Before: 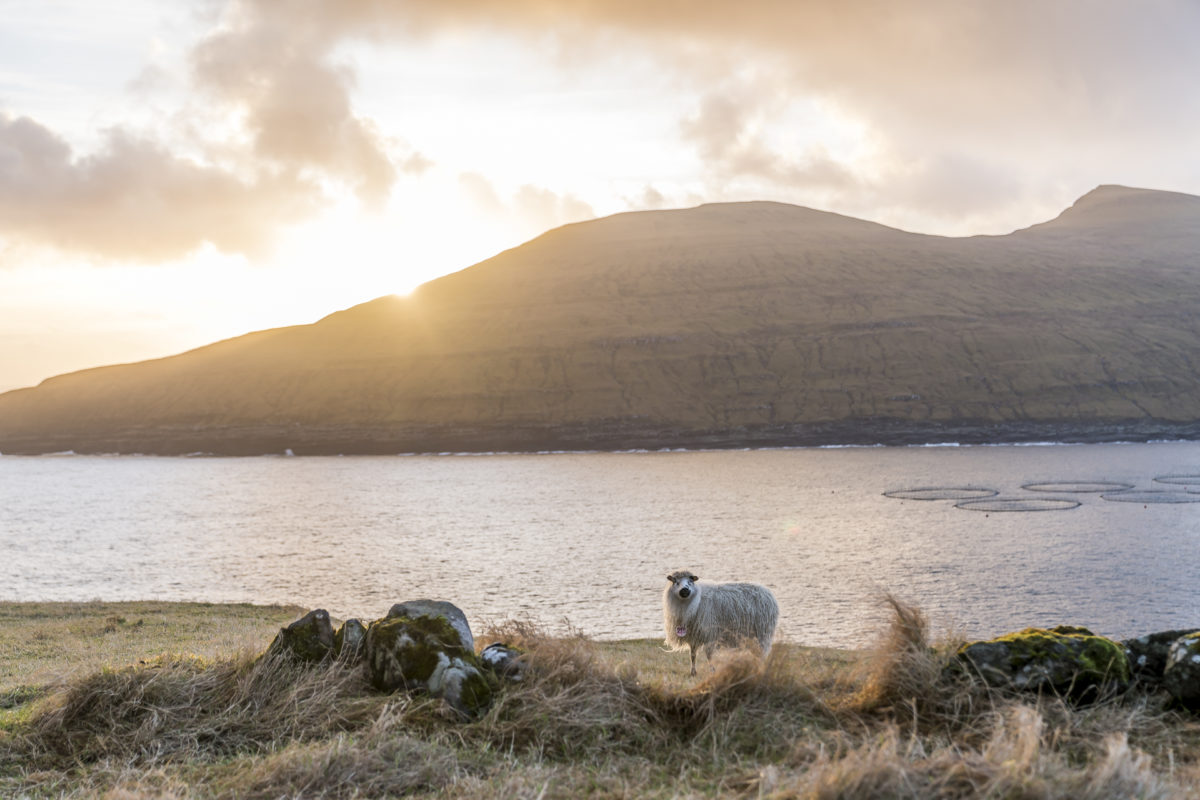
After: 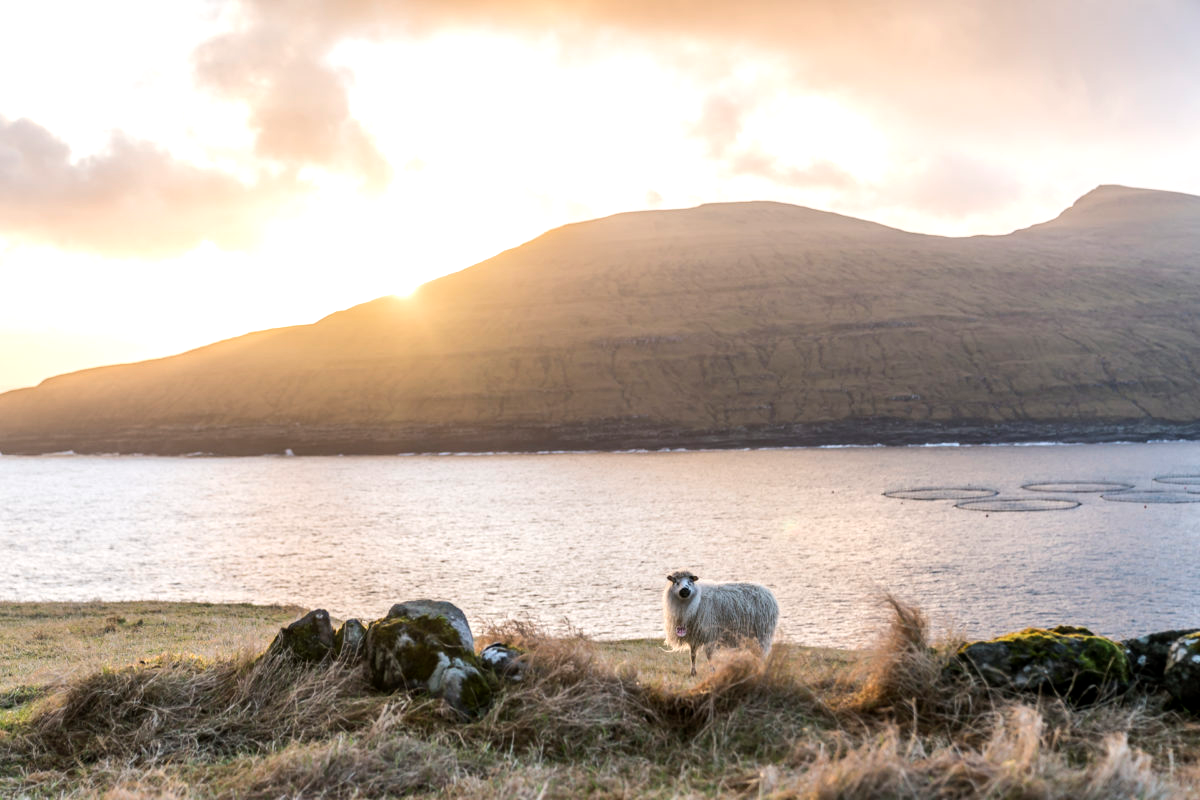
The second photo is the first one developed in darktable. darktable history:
tone equalizer: -8 EV -0.436 EV, -7 EV -0.367 EV, -6 EV -0.309 EV, -5 EV -0.252 EV, -3 EV 0.195 EV, -2 EV 0.31 EV, -1 EV 0.388 EV, +0 EV 0.432 EV, edges refinement/feathering 500, mask exposure compensation -1.57 EV, preserve details no
